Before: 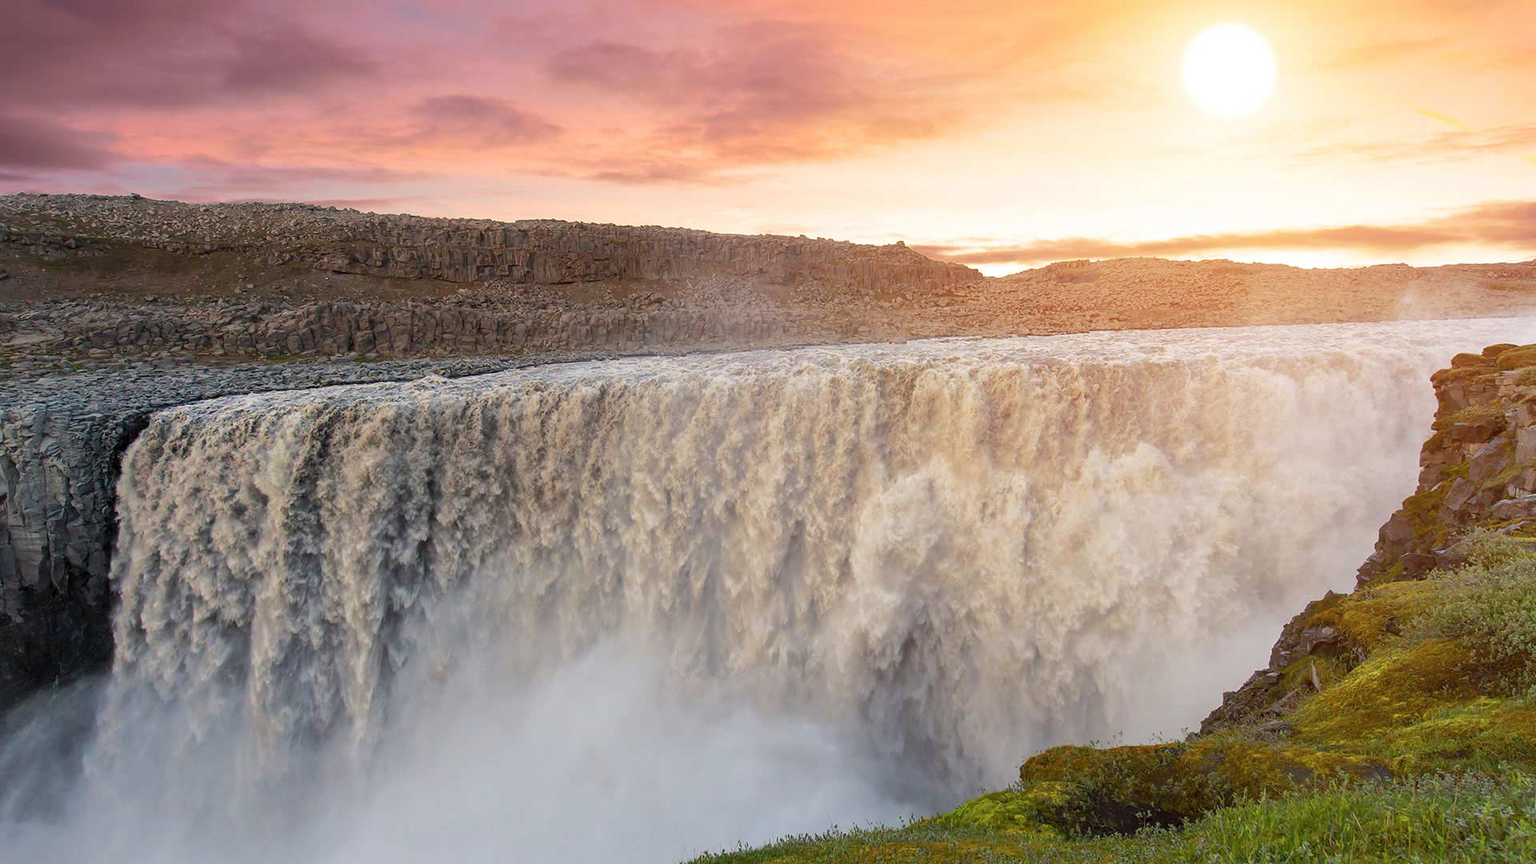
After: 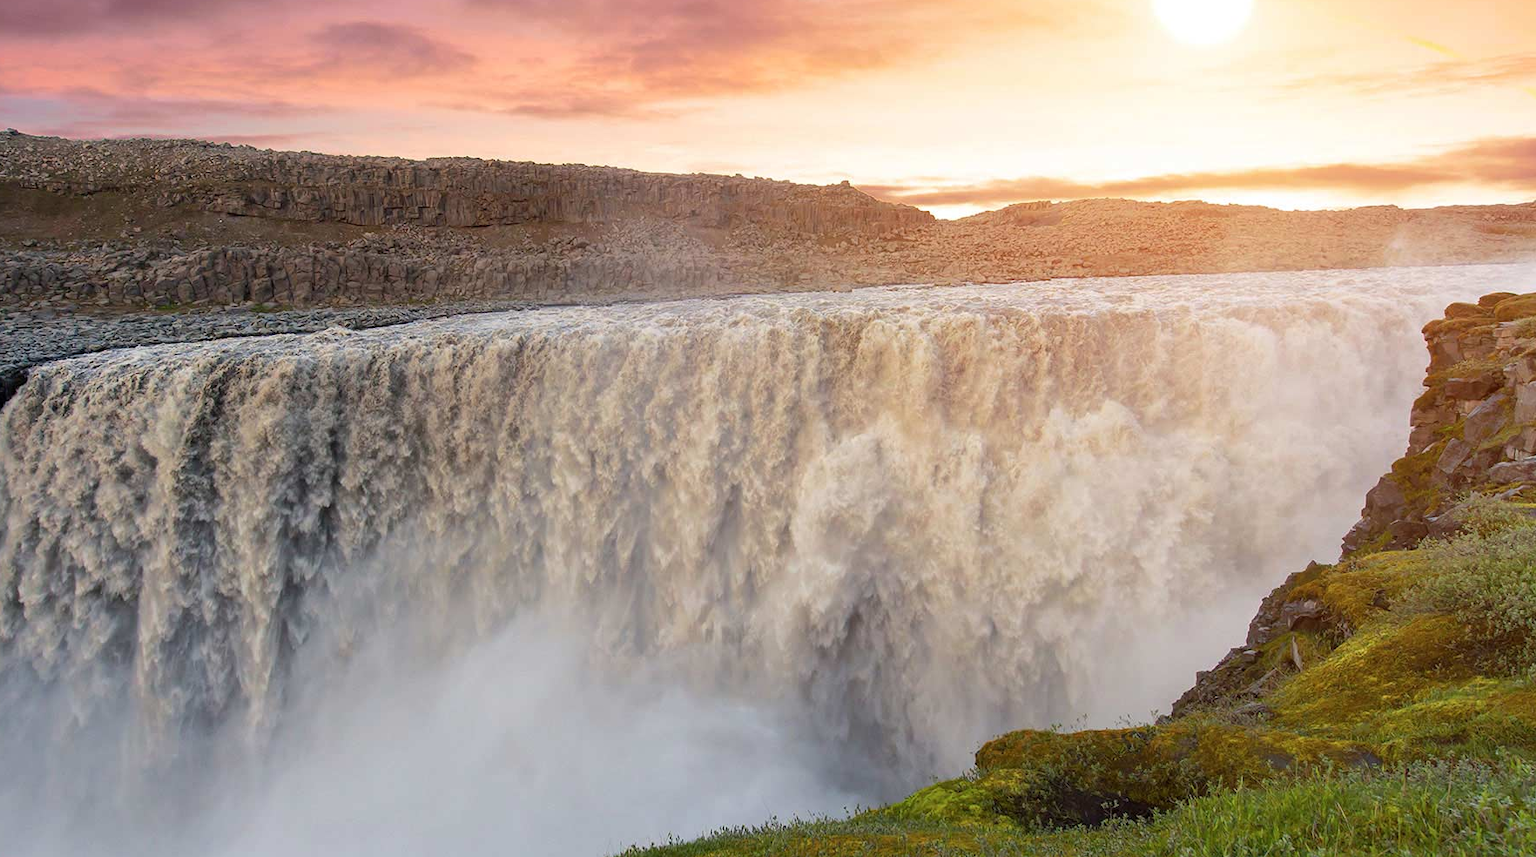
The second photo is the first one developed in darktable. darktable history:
exposure: compensate highlight preservation false
crop and rotate: left 8.1%, top 8.794%
